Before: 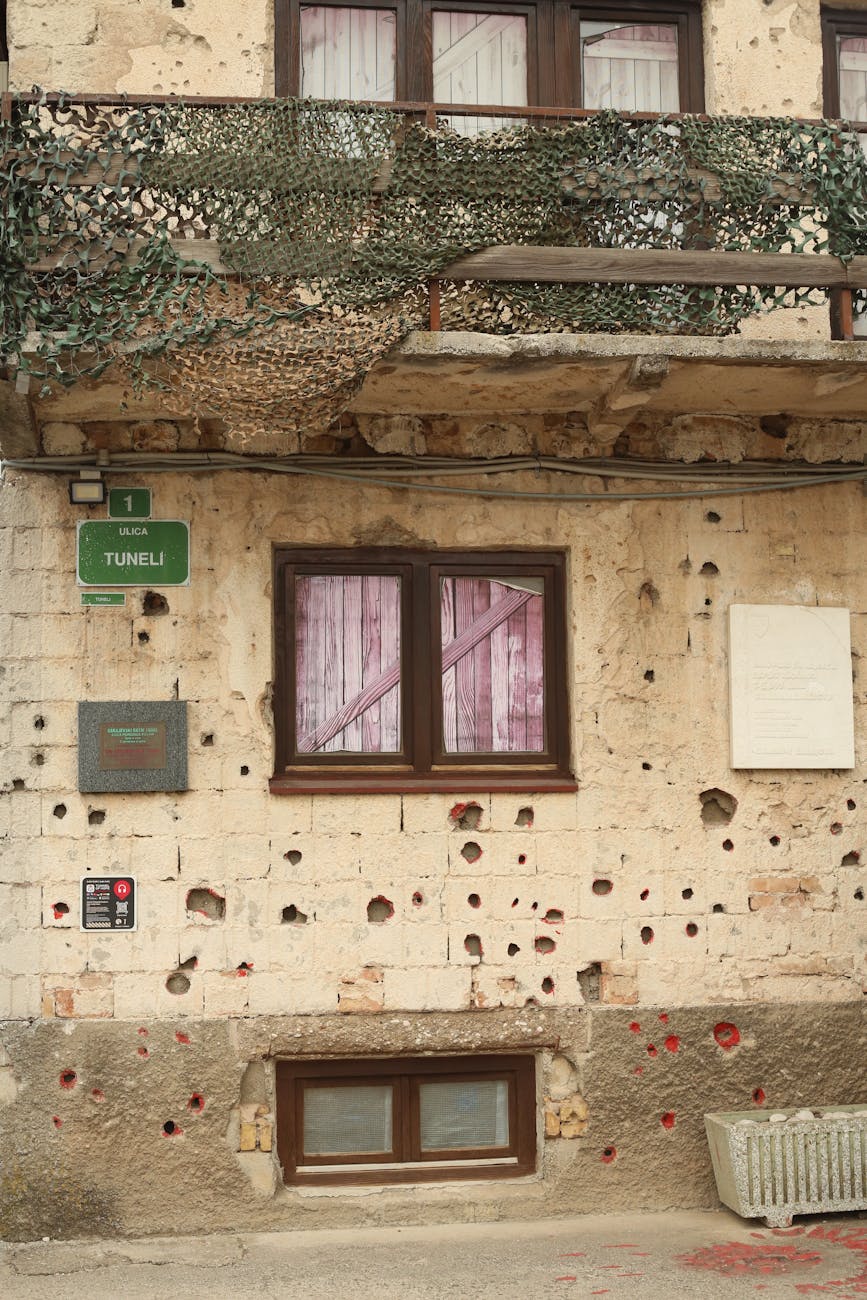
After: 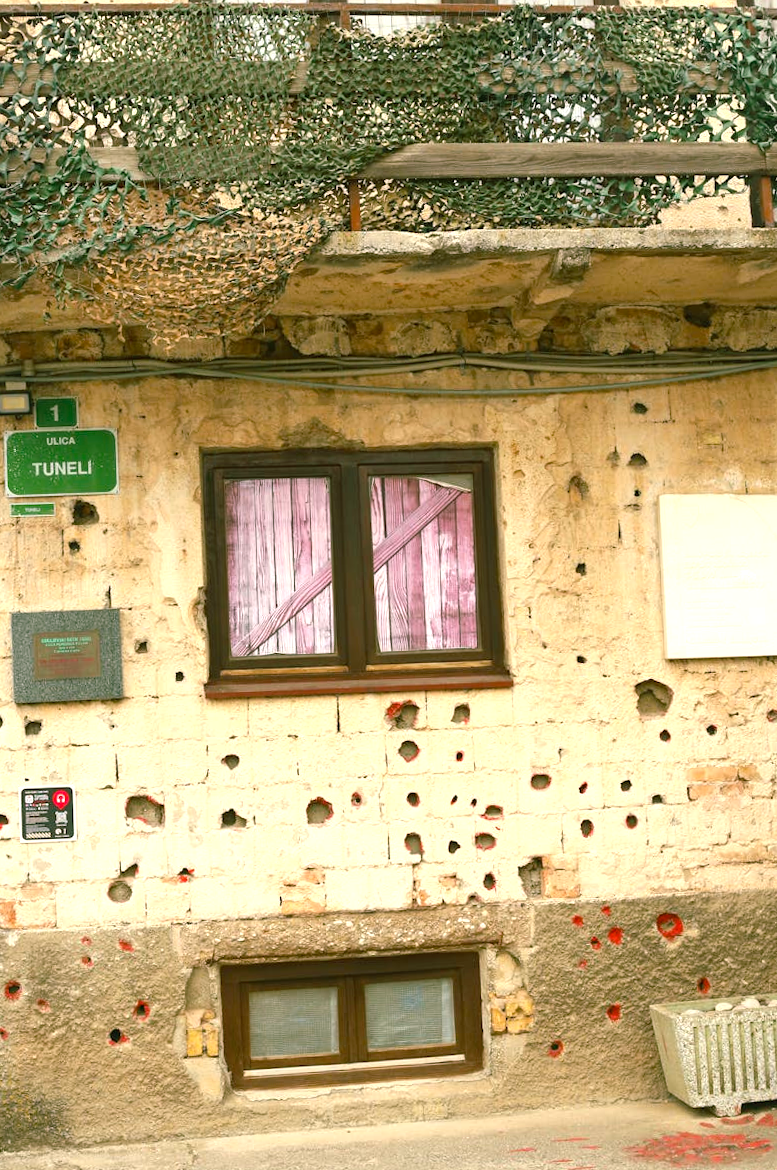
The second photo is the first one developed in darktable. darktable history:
crop and rotate: angle 1.82°, left 6.054%, top 5.707%
exposure: black level correction 0, exposure 0.596 EV, compensate highlight preservation false
color balance rgb: shadows lift › chroma 11.863%, shadows lift › hue 131.88°, perceptual saturation grading › global saturation 30.742%, contrast 4.152%
